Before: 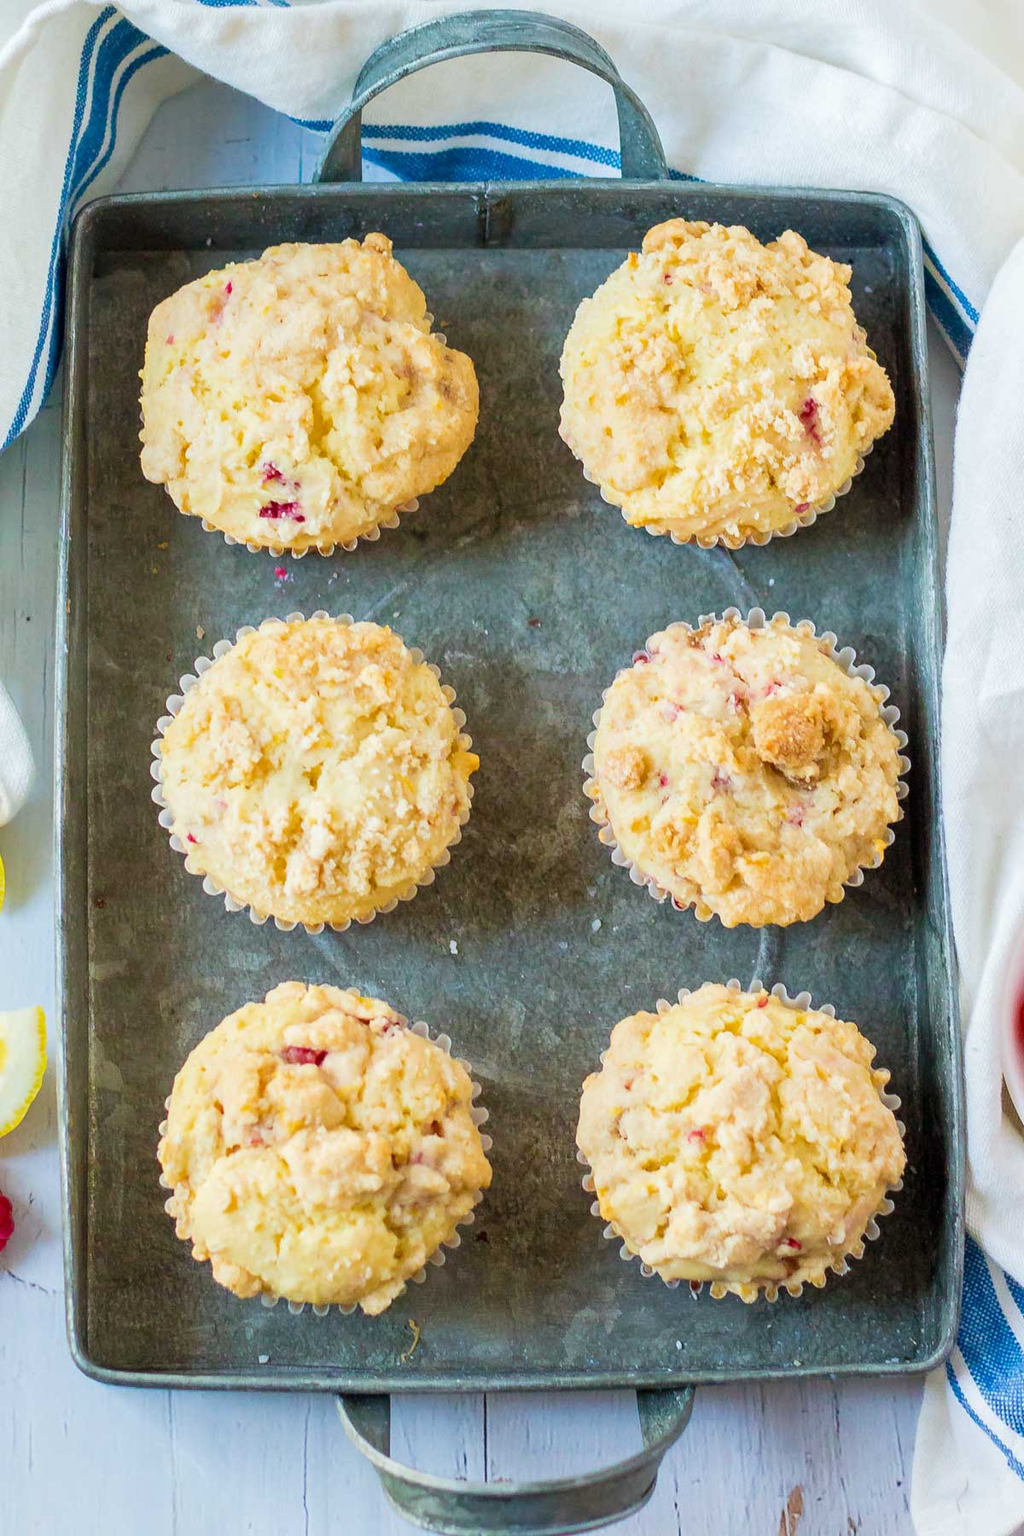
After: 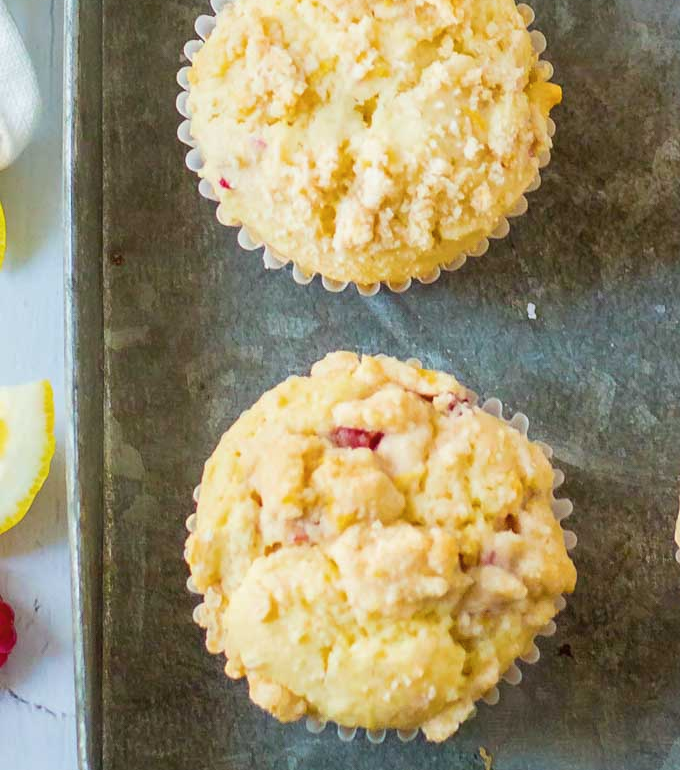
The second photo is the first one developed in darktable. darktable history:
contrast brightness saturation: saturation -0.161
crop: top 44.399%, right 43.326%, bottom 12.779%
color balance rgb: perceptual saturation grading › global saturation 19.269%
